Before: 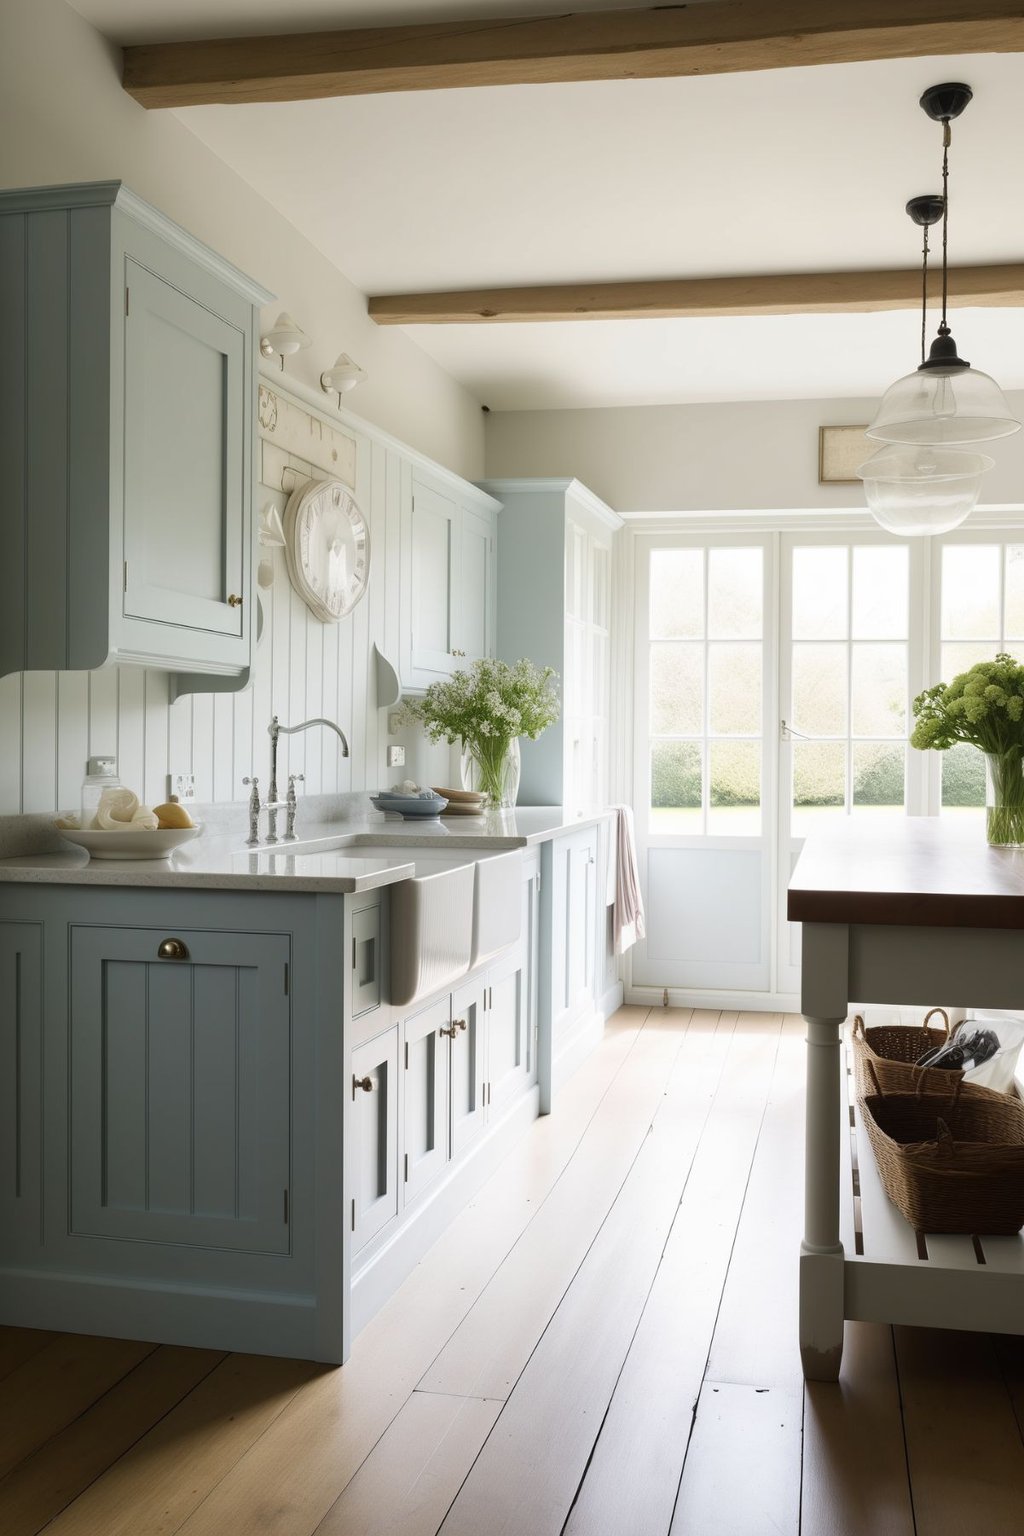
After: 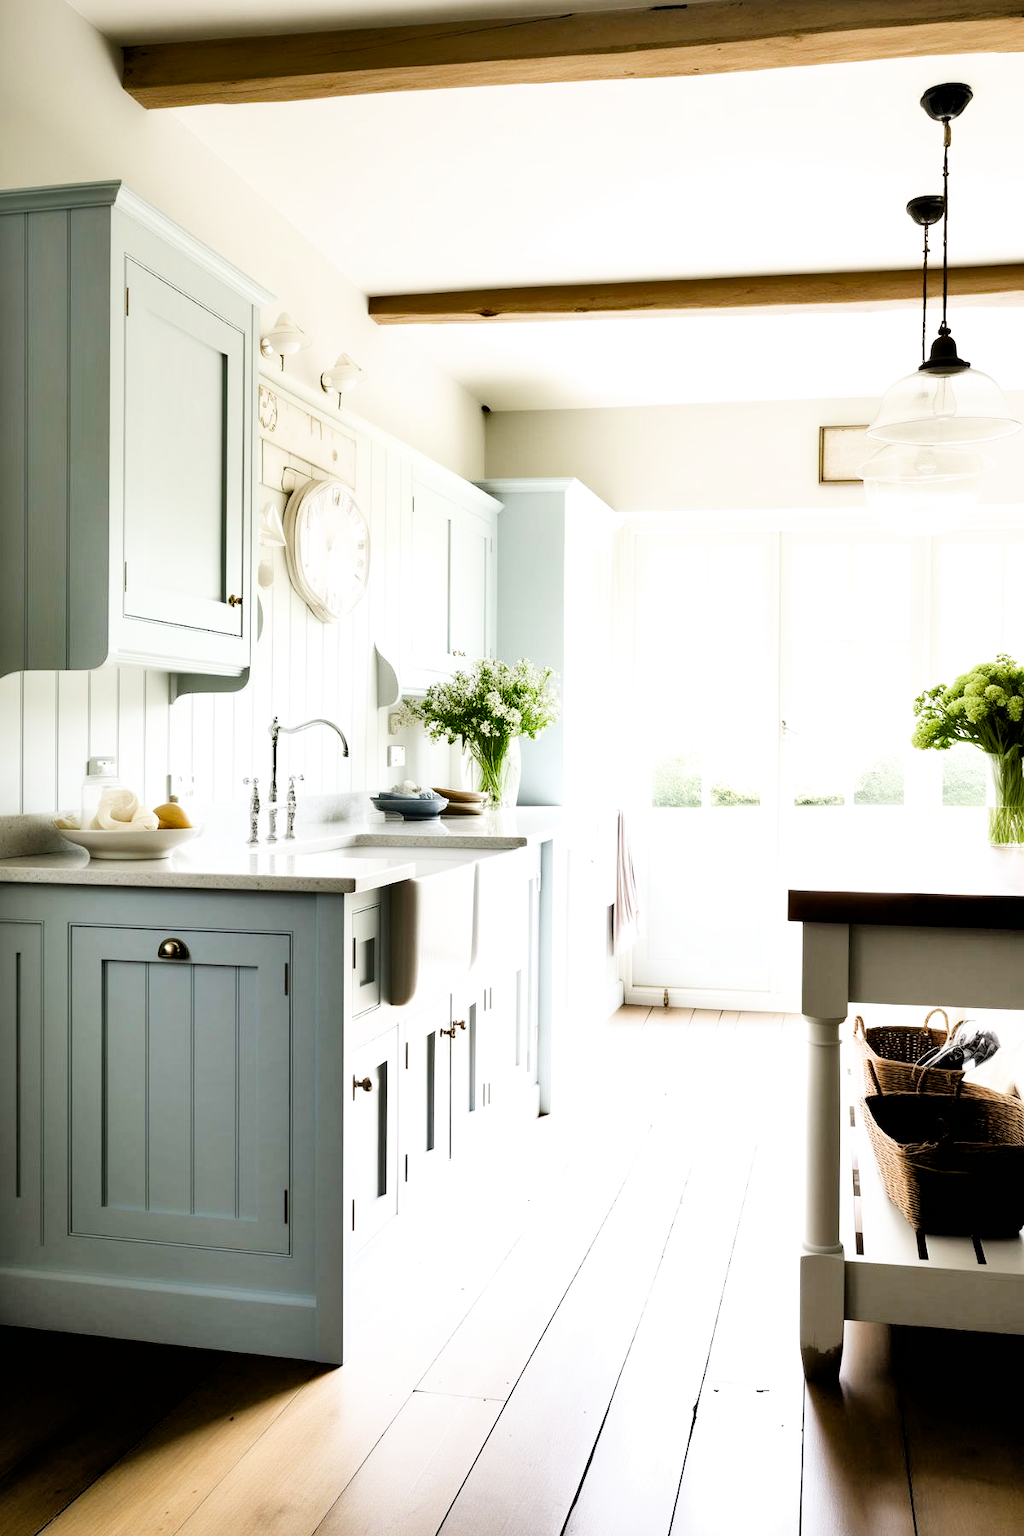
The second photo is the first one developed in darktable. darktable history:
exposure: black level correction 0.008, exposure 0.968 EV, compensate highlight preservation false
filmic rgb: black relative exposure -5.06 EV, white relative exposure 3.95 EV, threshold 5.99 EV, hardness 2.88, contrast 1.19, highlights saturation mix -28.66%, enable highlight reconstruction true
tone equalizer: -8 EV -1.07 EV, -7 EV -1.02 EV, -6 EV -0.874 EV, -5 EV -0.558 EV, -3 EV 0.581 EV, -2 EV 0.855 EV, -1 EV 0.988 EV, +0 EV 1.08 EV
shadows and highlights: radius 117.08, shadows 41.76, highlights -62.04, soften with gaussian
